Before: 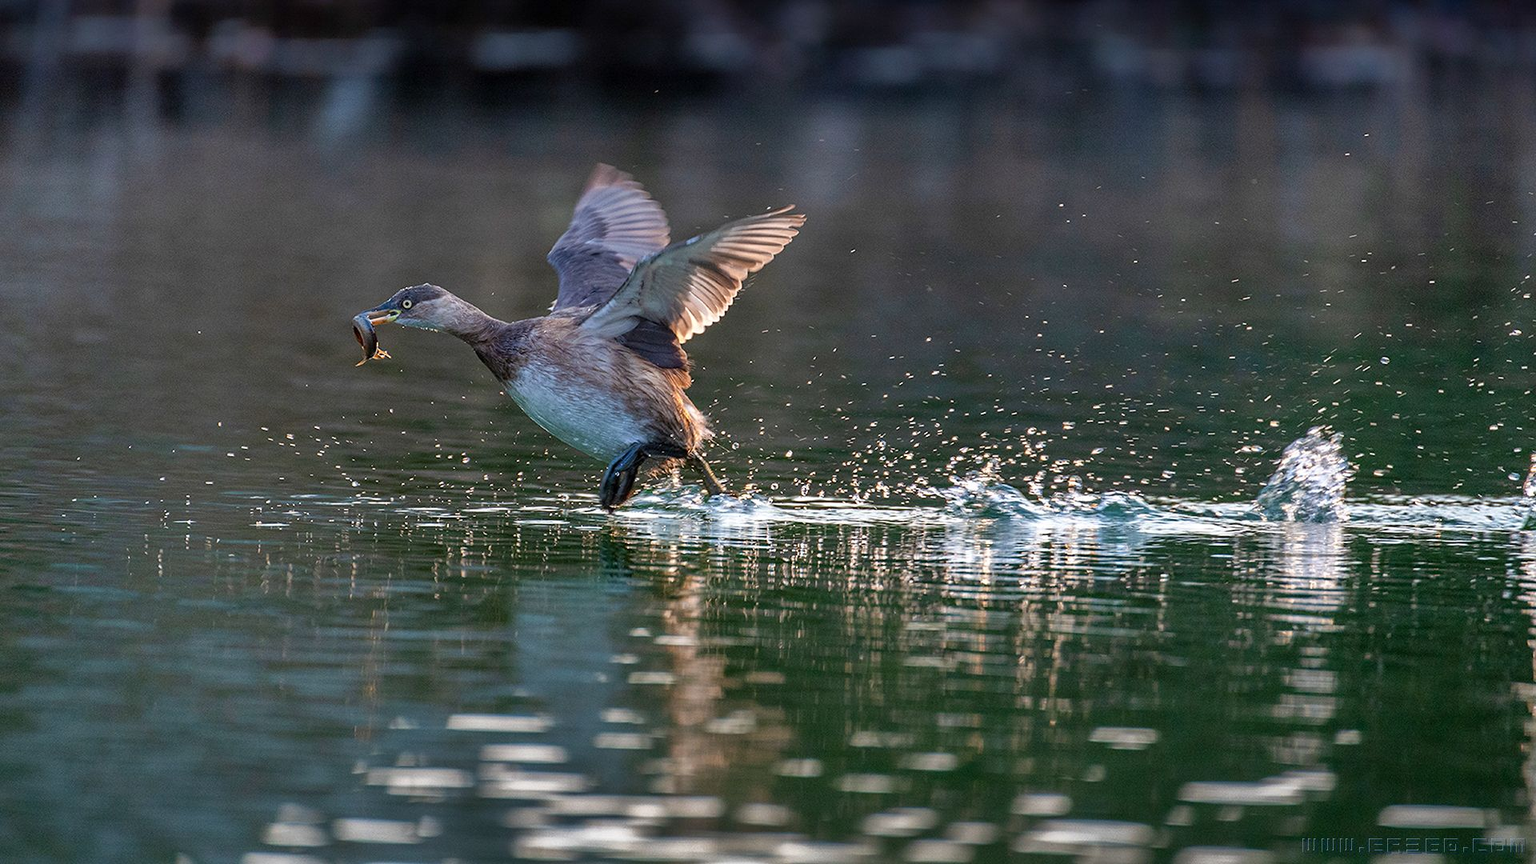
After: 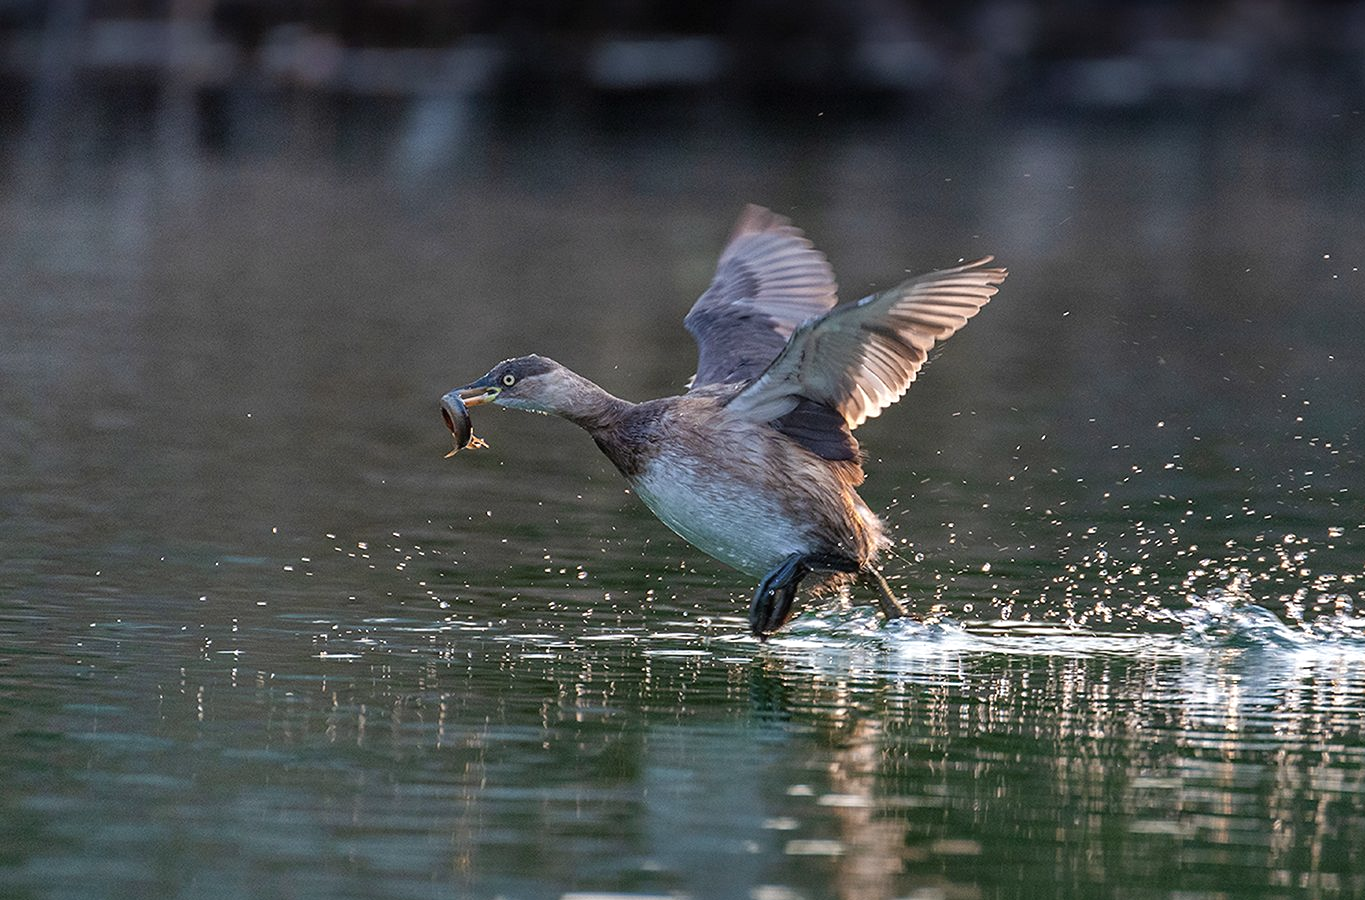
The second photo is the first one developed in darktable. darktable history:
contrast brightness saturation: saturation -0.17
crop: right 28.885%, bottom 16.626%
exposure: black level correction -0.001, exposure 0.08 EV, compensate highlight preservation false
